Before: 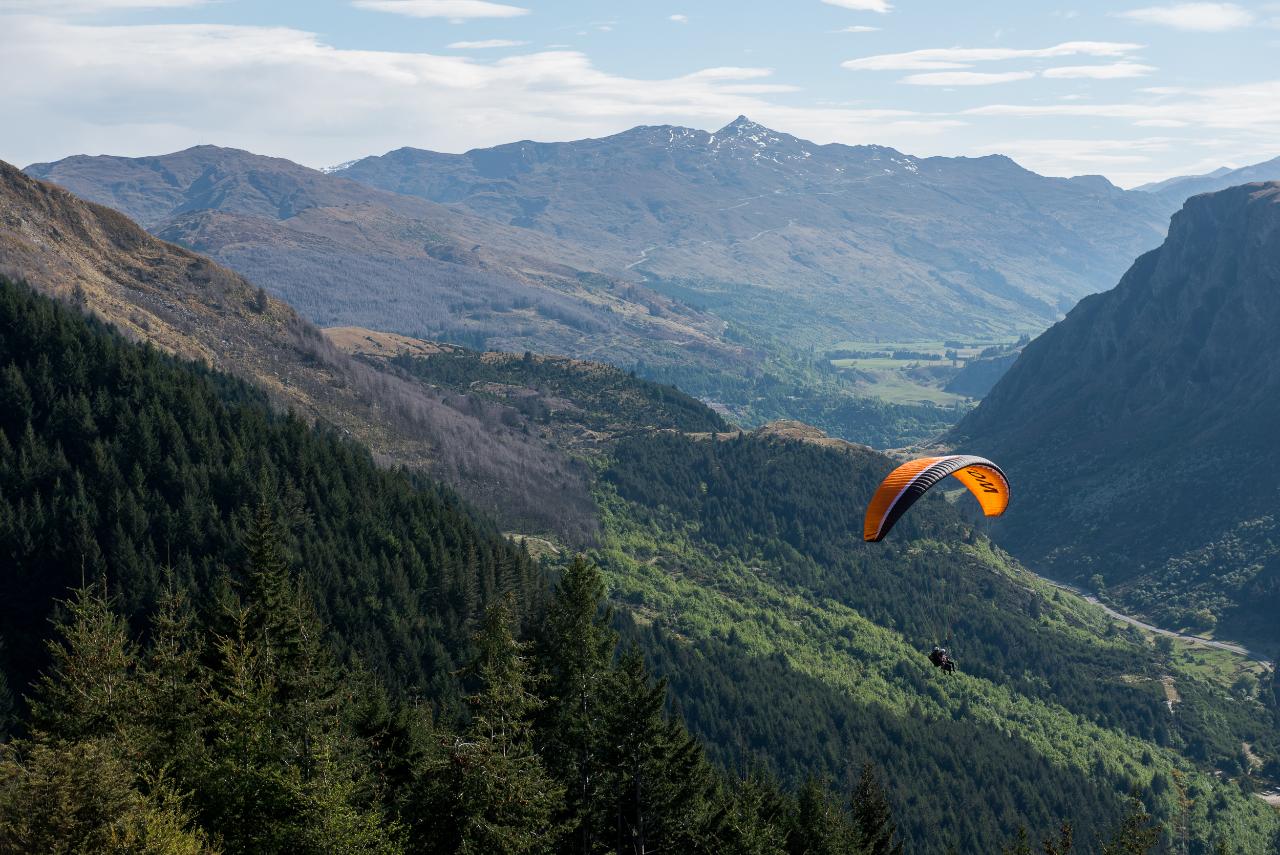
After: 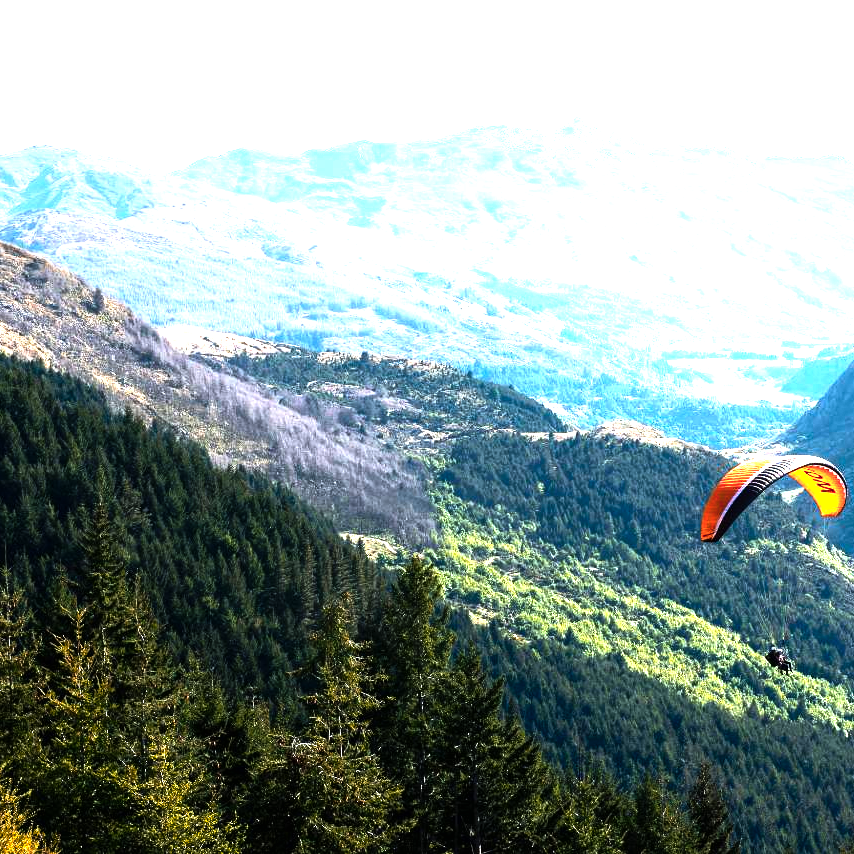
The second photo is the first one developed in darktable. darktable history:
color zones: curves: ch1 [(0, 0.469) (0.072, 0.457) (0.243, 0.494) (0.429, 0.5) (0.571, 0.5) (0.714, 0.5) (0.857, 0.5) (1, 0.469)]; ch2 [(0, 0.499) (0.143, 0.467) (0.242, 0.436) (0.429, 0.493) (0.571, 0.5) (0.714, 0.5) (0.857, 0.5) (1, 0.499)]
crop and rotate: left 12.803%, right 20.401%
tone equalizer: -8 EV -1.09 EV, -7 EV -1.02 EV, -6 EV -0.83 EV, -5 EV -0.555 EV, -3 EV 0.589 EV, -2 EV 0.851 EV, -1 EV 1.01 EV, +0 EV 1.07 EV, edges refinement/feathering 500, mask exposure compensation -1.57 EV, preserve details no
exposure: black level correction 0, exposure 0.5 EV, compensate highlight preservation false
levels: levels [0, 0.352, 0.703]
color balance rgb: perceptual saturation grading › global saturation 19.44%, global vibrance 20%
